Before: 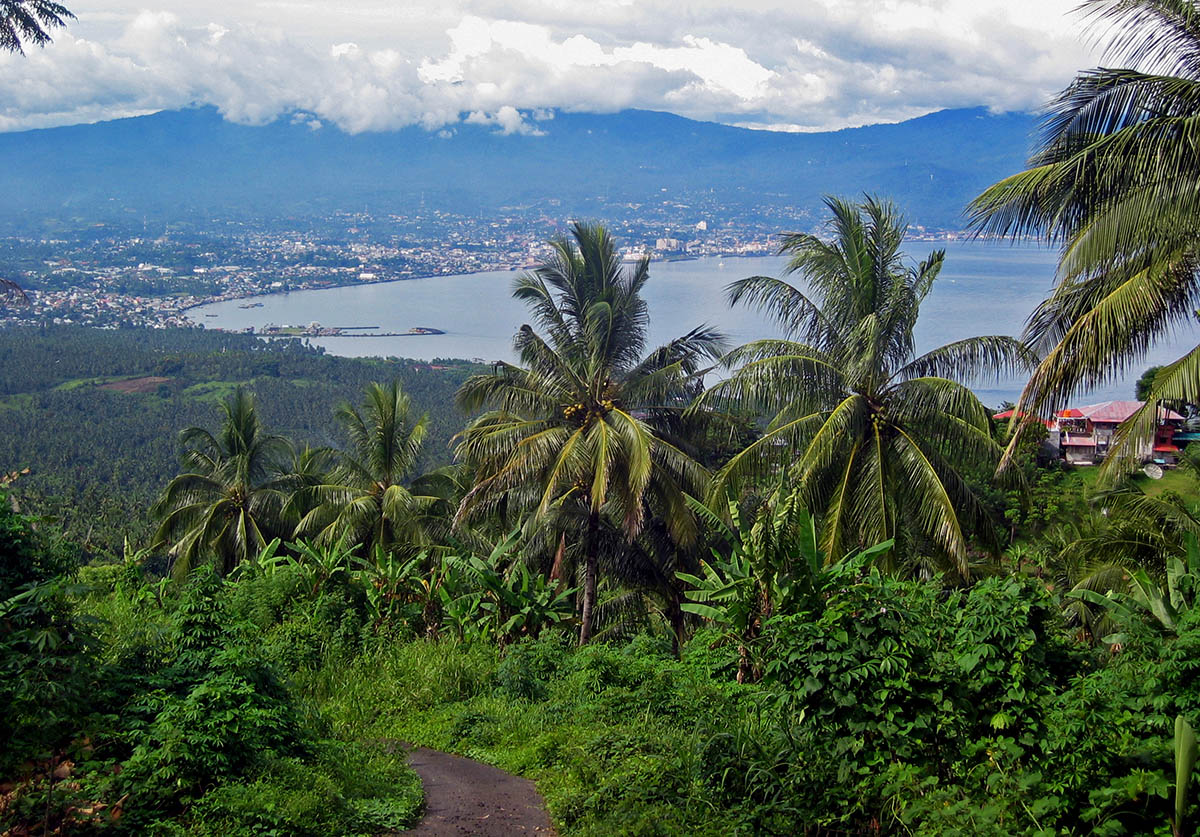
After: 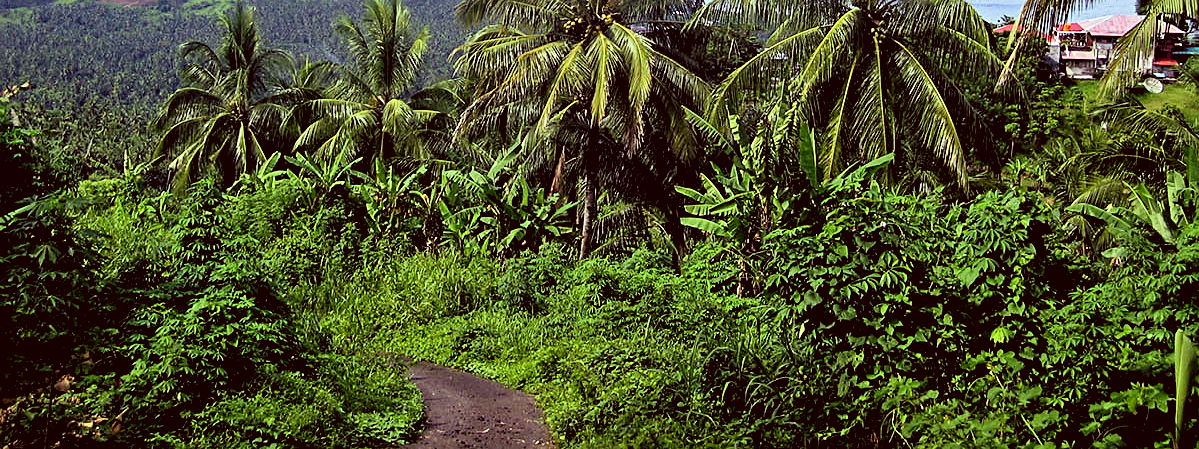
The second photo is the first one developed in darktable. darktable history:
sharpen: on, module defaults
contrast brightness saturation: contrast 0.23, brightness 0.1, saturation 0.29
color balance: mode lift, gamma, gain (sRGB), lift [0.997, 0.979, 1.021, 1.011], gamma [1, 1.084, 0.916, 0.998], gain [1, 0.87, 1.13, 1.101], contrast 4.55%, contrast fulcrum 38.24%, output saturation 104.09%
crop and rotate: top 46.237%
color correction: highlights a* 10.21, highlights b* 9.79, shadows a* 8.61, shadows b* 7.88, saturation 0.8
rgb levels: levels [[0.013, 0.434, 0.89], [0, 0.5, 1], [0, 0.5, 1]]
velvia: on, module defaults
